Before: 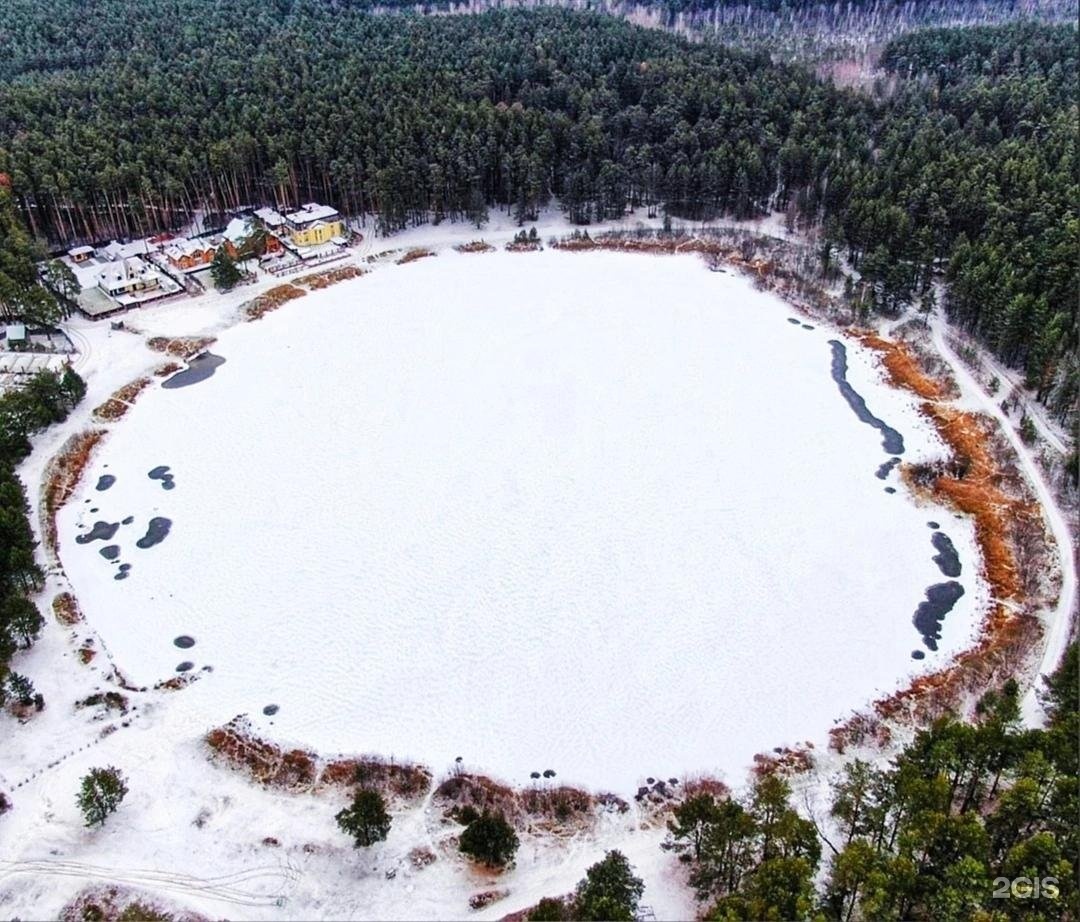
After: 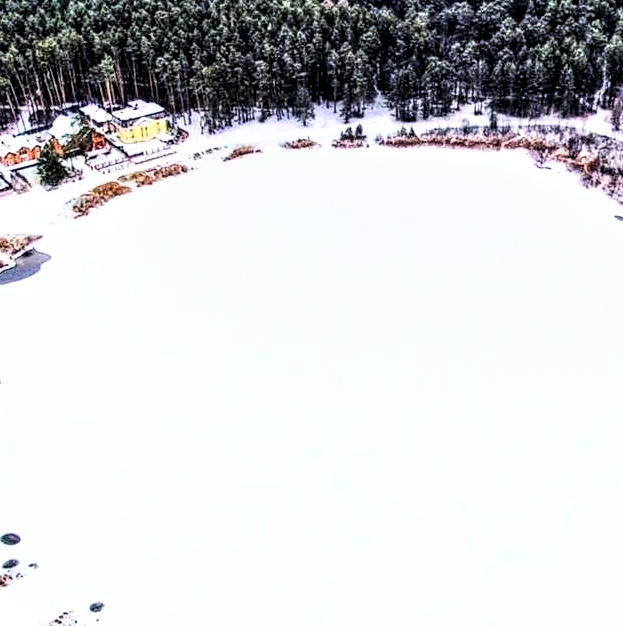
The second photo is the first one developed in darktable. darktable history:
base curve: curves: ch0 [(0, 0) (0.007, 0.004) (0.027, 0.03) (0.046, 0.07) (0.207, 0.54) (0.442, 0.872) (0.673, 0.972) (1, 1)]
crop: left 16.178%, top 11.226%, right 26.124%, bottom 20.804%
local contrast: highlights 17%, detail 185%
